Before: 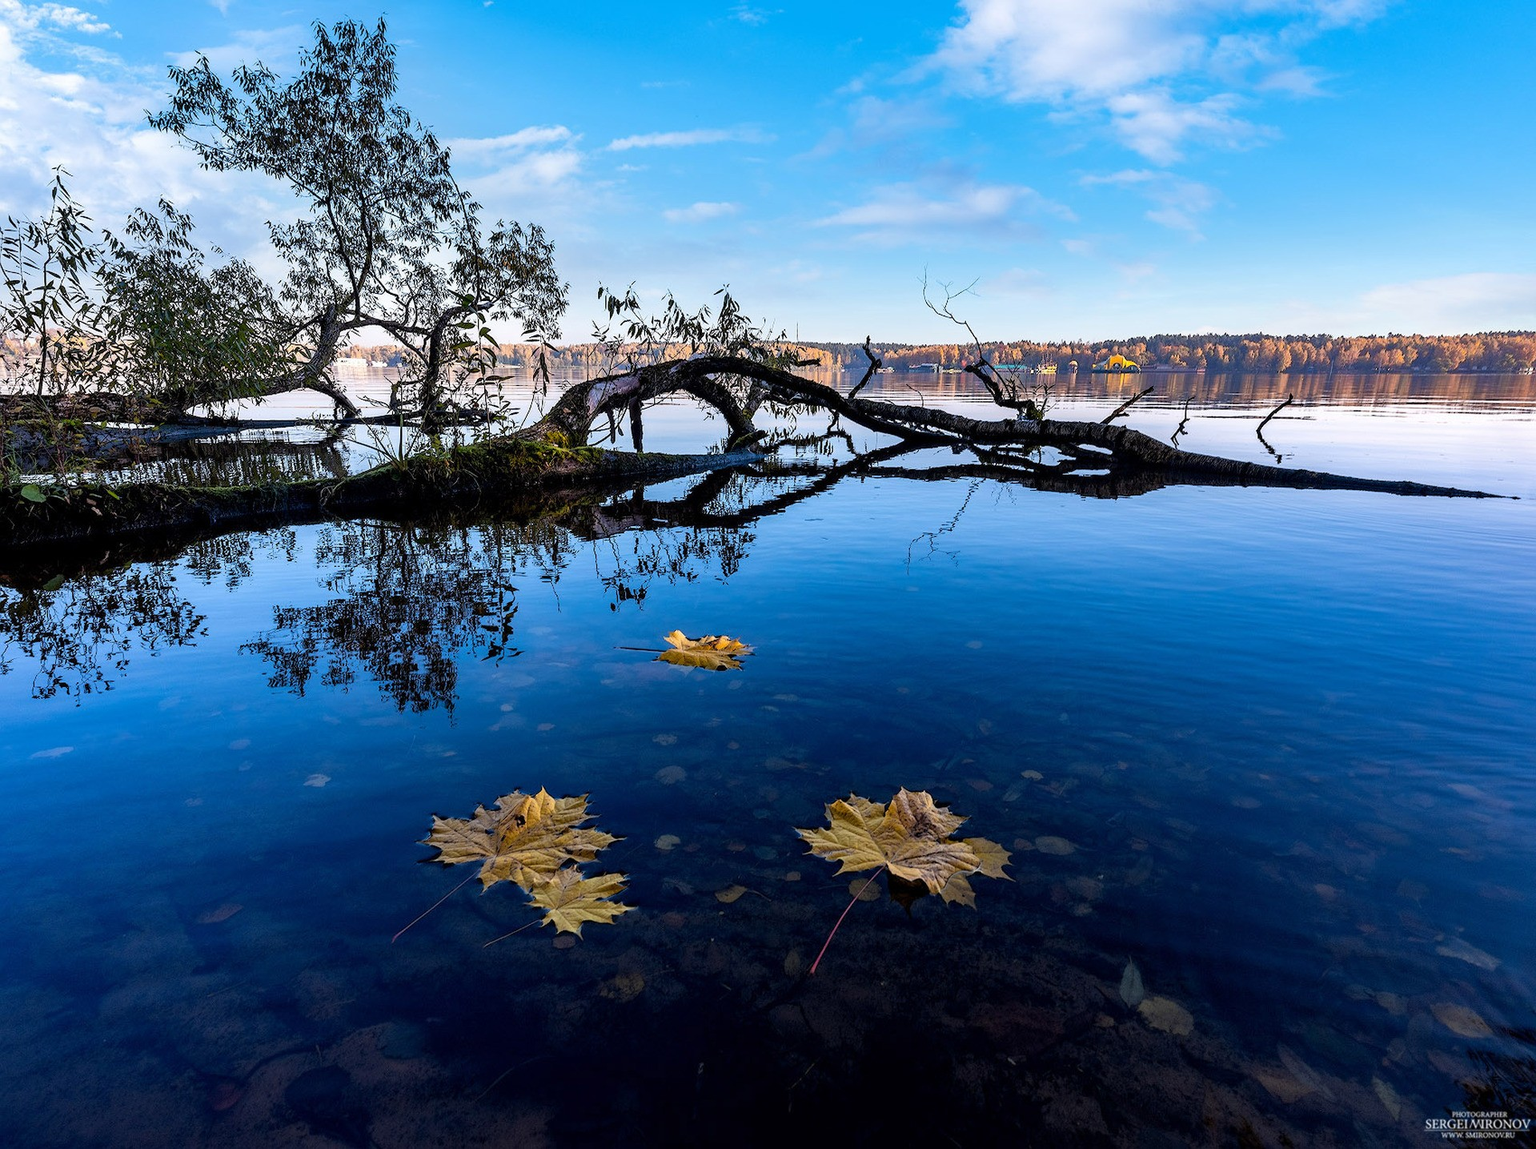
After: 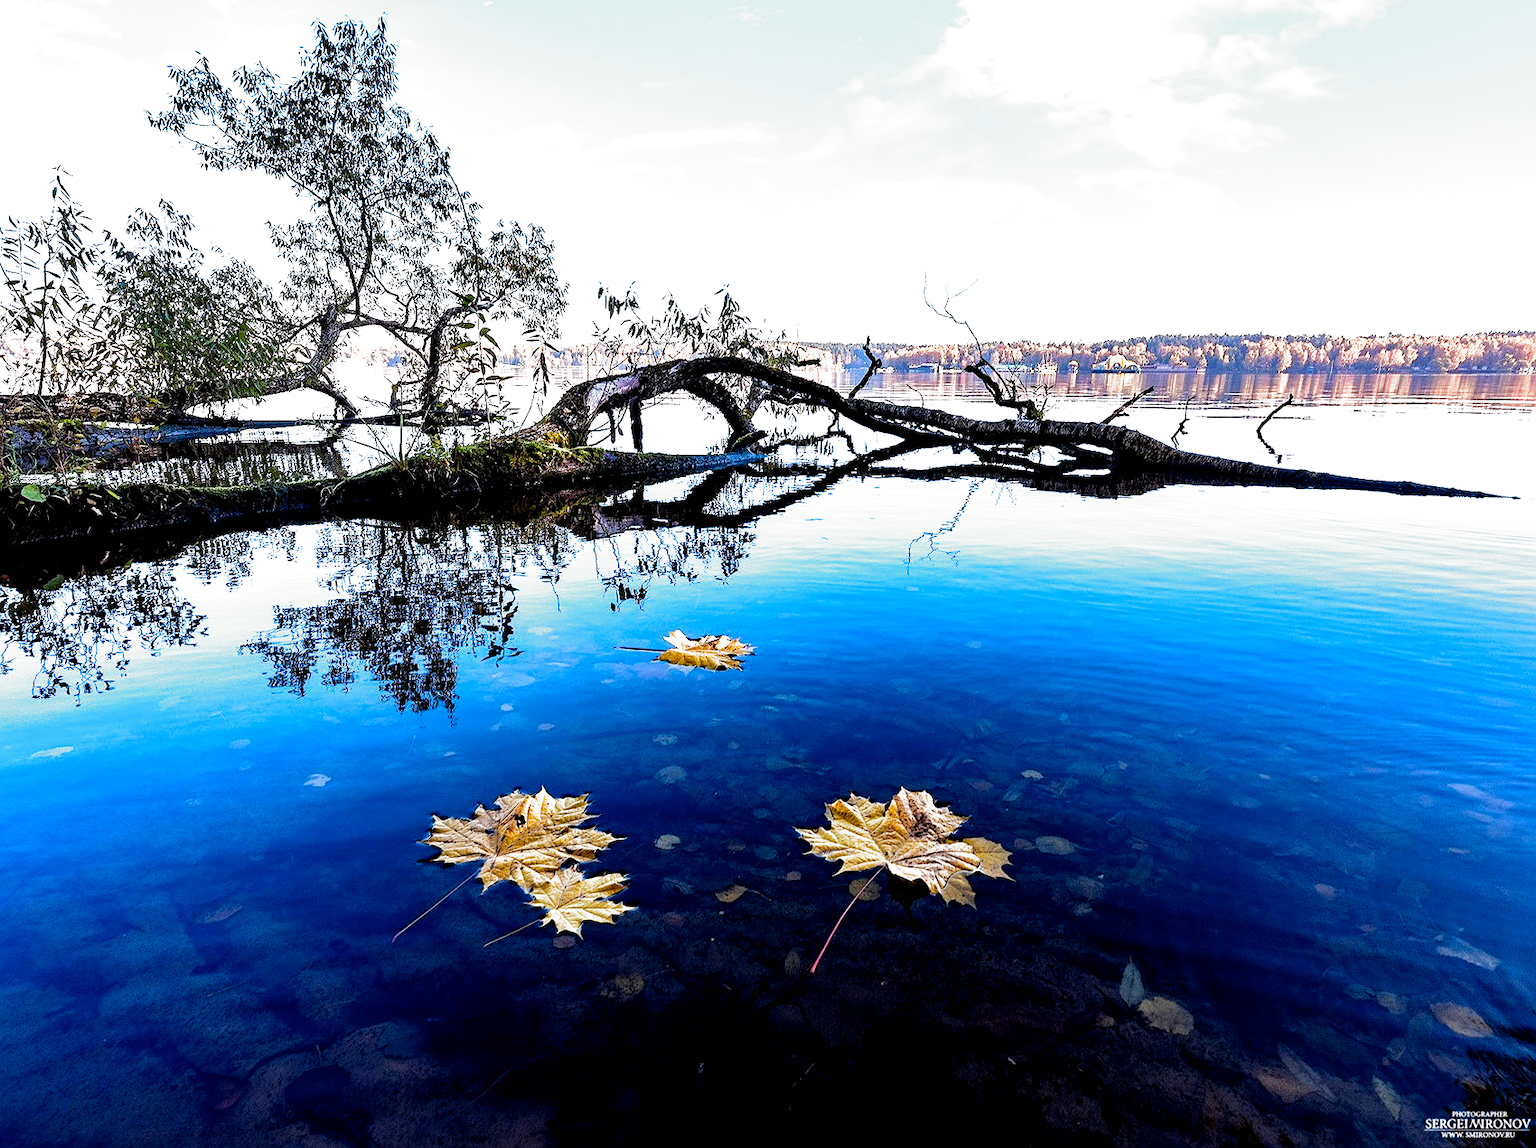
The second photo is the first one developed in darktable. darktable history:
filmic rgb: black relative exposure -8.2 EV, white relative exposure 2.2 EV, threshold 3 EV, hardness 7.11, latitude 75%, contrast 1.325, highlights saturation mix -2%, shadows ↔ highlights balance 30%, preserve chrominance no, color science v5 (2021), contrast in shadows safe, contrast in highlights safe, enable highlight reconstruction true
sharpen: amount 0.2
exposure: black level correction 0, exposure 1.3 EV, compensate exposure bias true, compensate highlight preservation false
